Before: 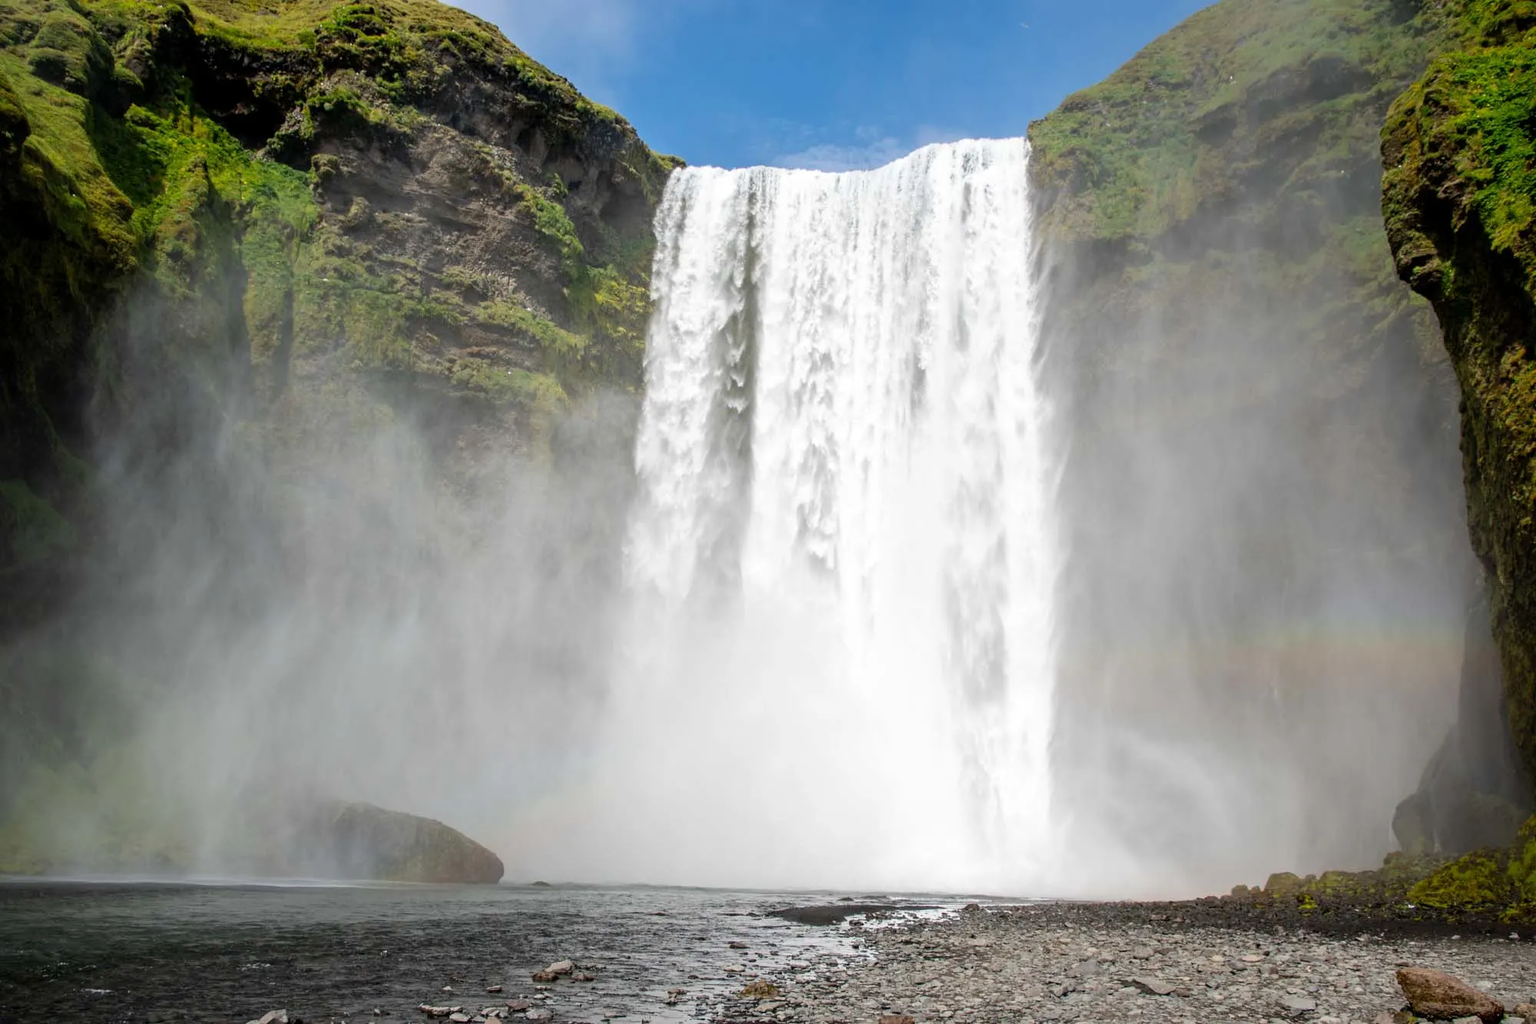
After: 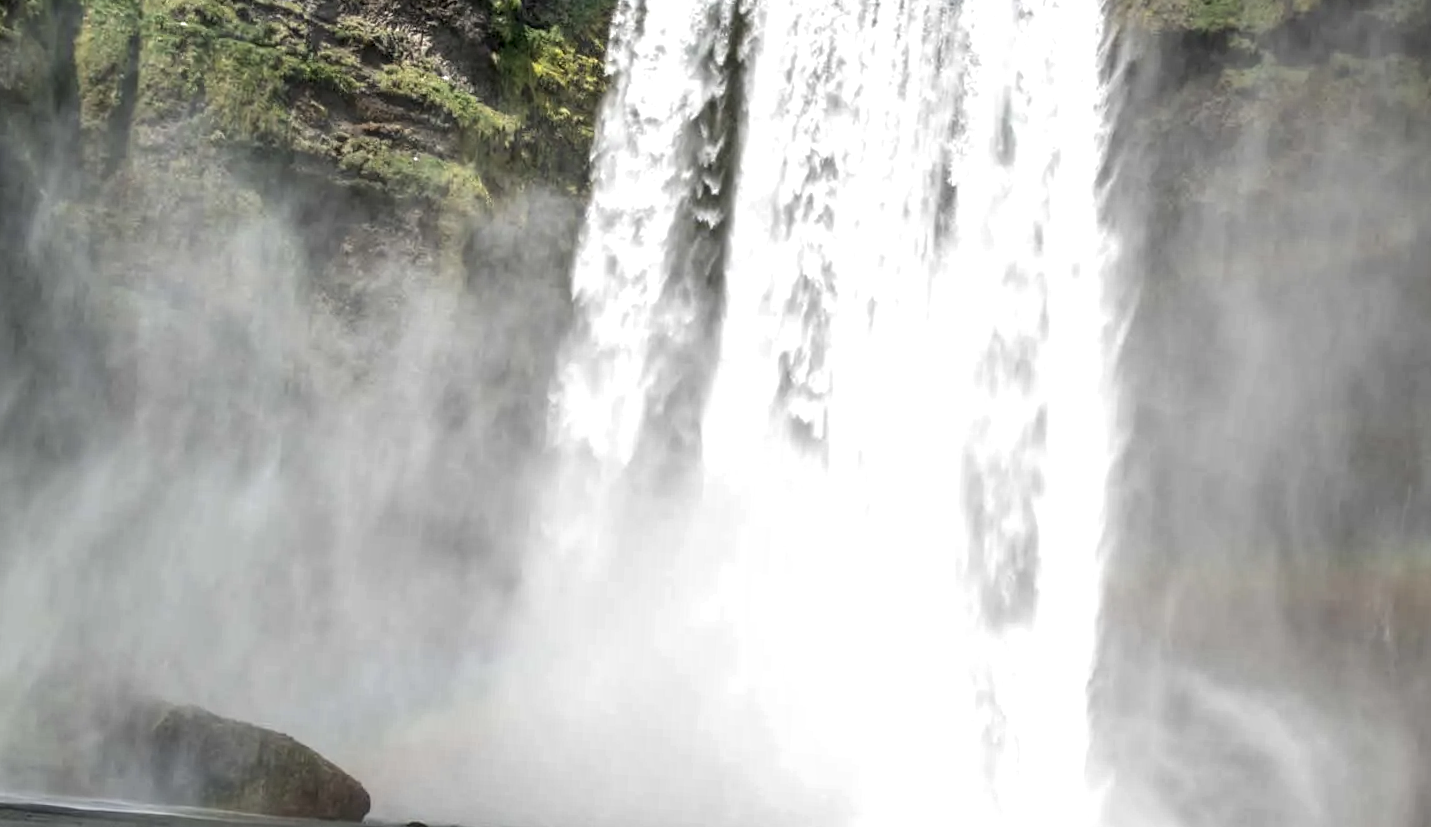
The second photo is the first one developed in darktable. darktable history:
crop and rotate: angle -3.37°, left 9.79%, top 20.73%, right 12.42%, bottom 11.82%
local contrast: detail 203%
